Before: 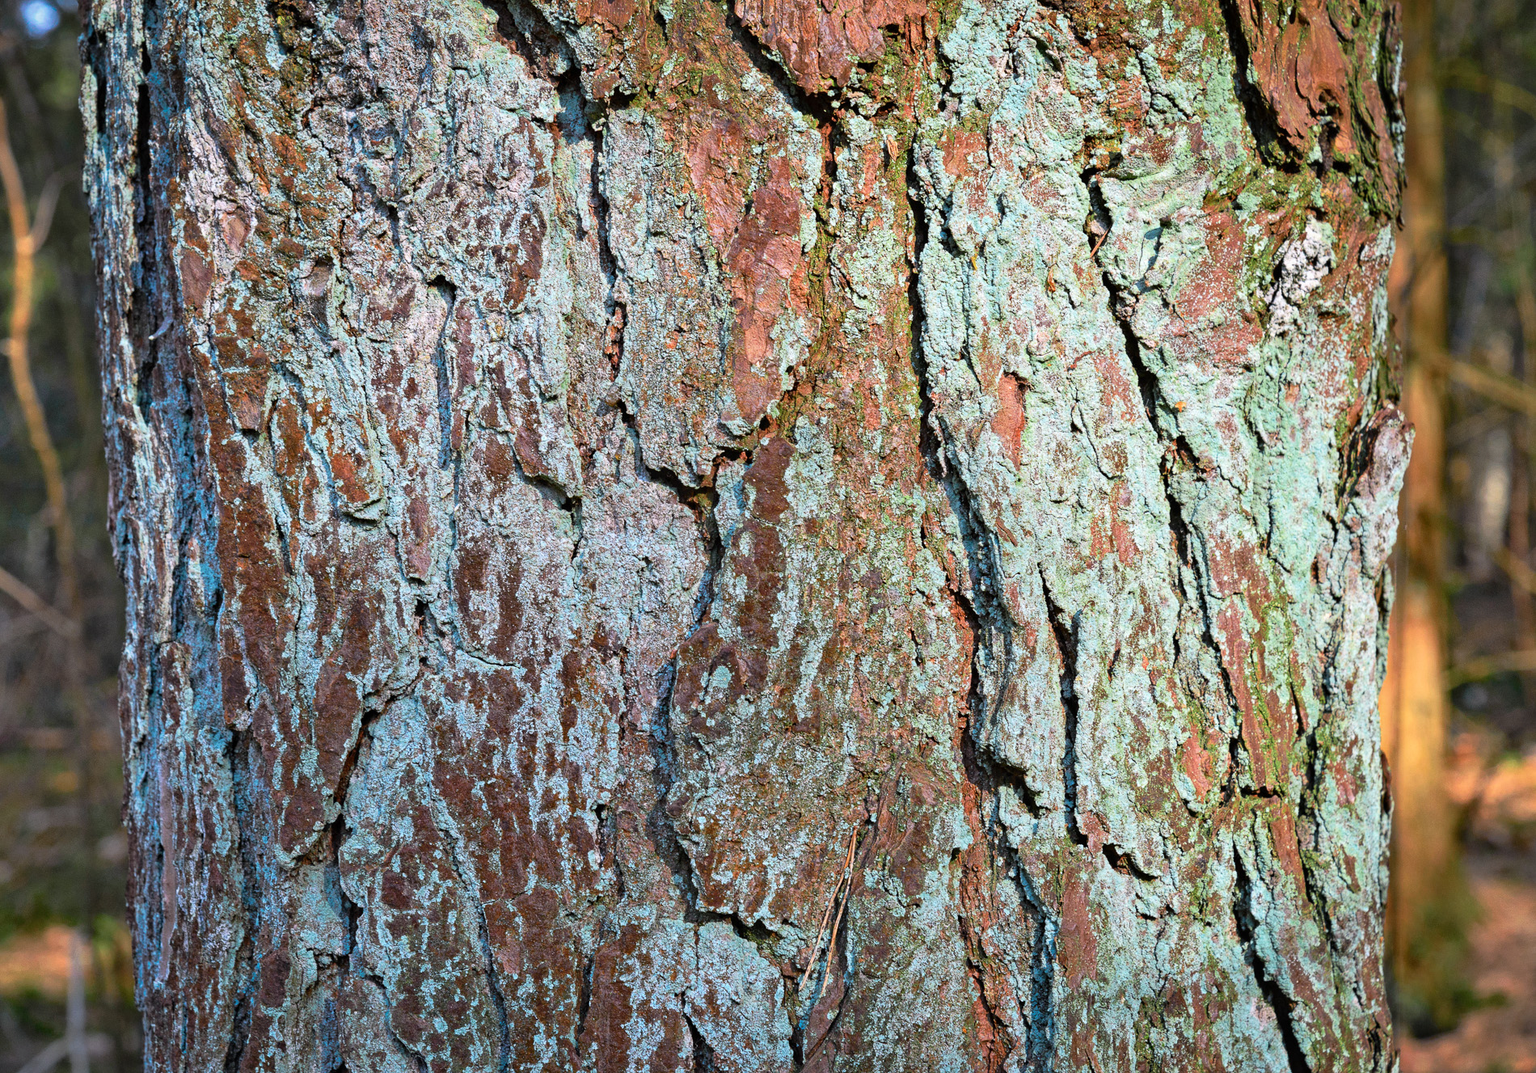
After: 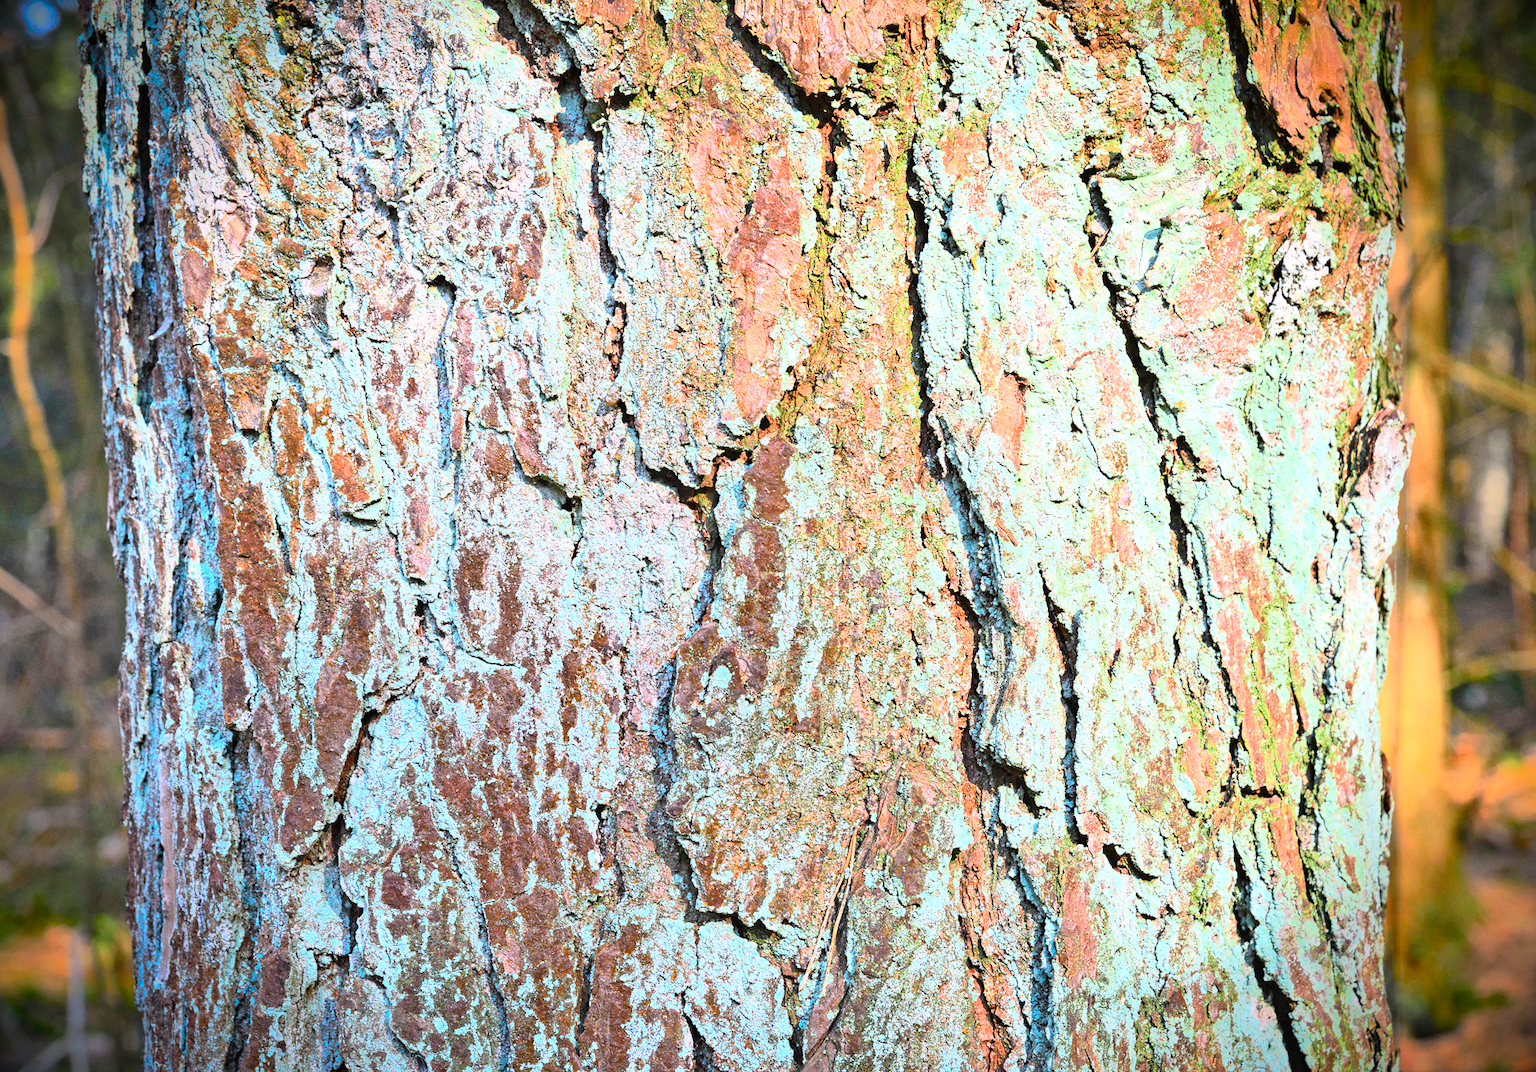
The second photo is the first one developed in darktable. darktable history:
exposure: black level correction 0, exposure 1 EV, compensate highlight preservation false
vignetting: brightness -0.987, saturation 0.489, width/height ratio 1.095
base curve: curves: ch0 [(0, 0) (0.088, 0.125) (0.176, 0.251) (0.354, 0.501) (0.613, 0.749) (1, 0.877)]
